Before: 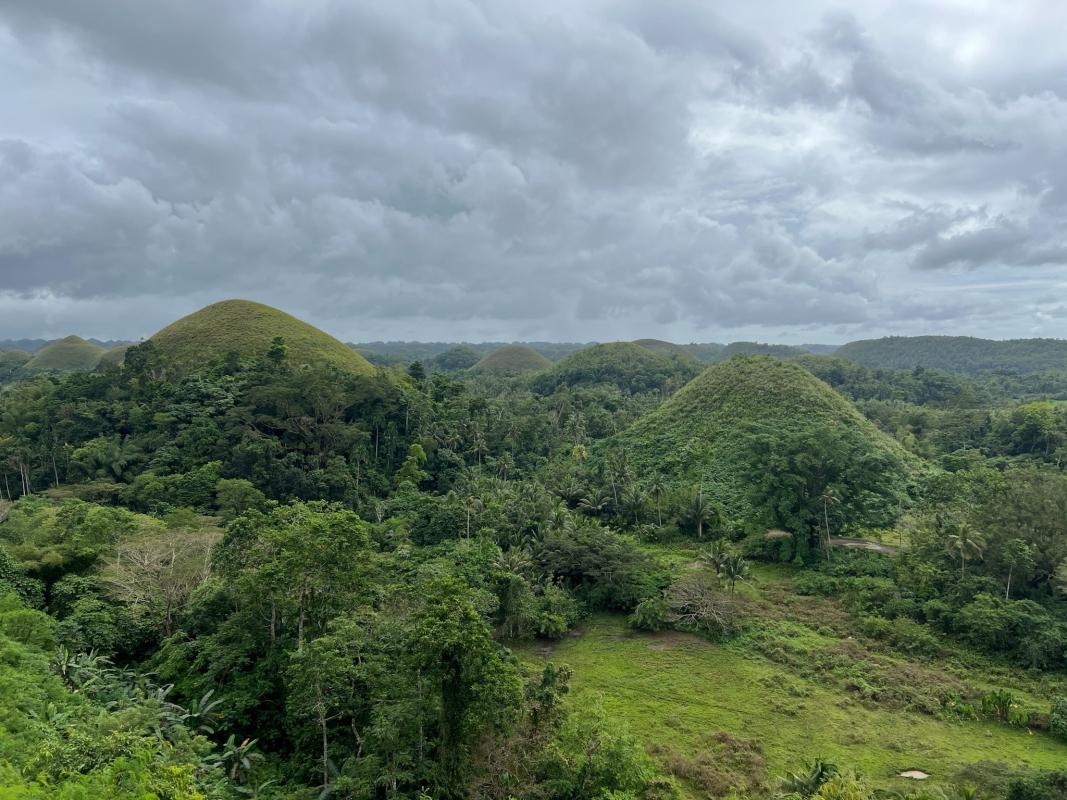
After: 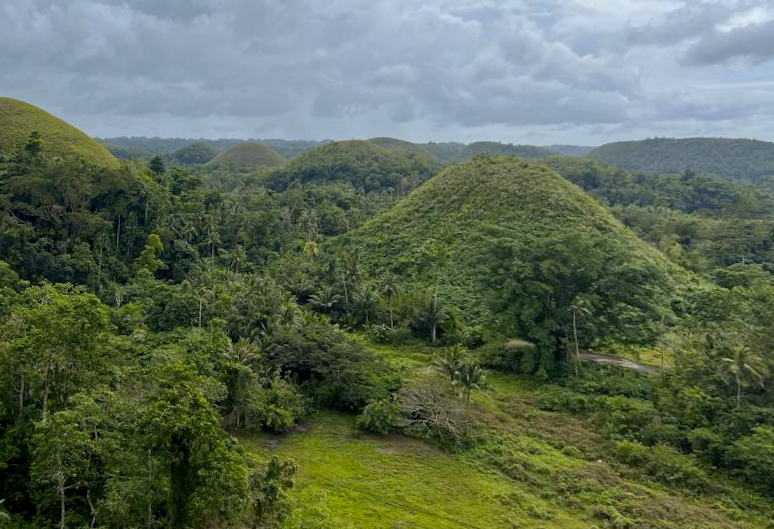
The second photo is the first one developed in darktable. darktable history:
exposure: black level correction 0.001, compensate highlight preservation false
crop: left 16.871%, top 22.857%, right 9.116%
rotate and perspective: rotation 1.69°, lens shift (vertical) -0.023, lens shift (horizontal) -0.291, crop left 0.025, crop right 0.988, crop top 0.092, crop bottom 0.842
color contrast: green-magenta contrast 0.85, blue-yellow contrast 1.25, unbound 0
